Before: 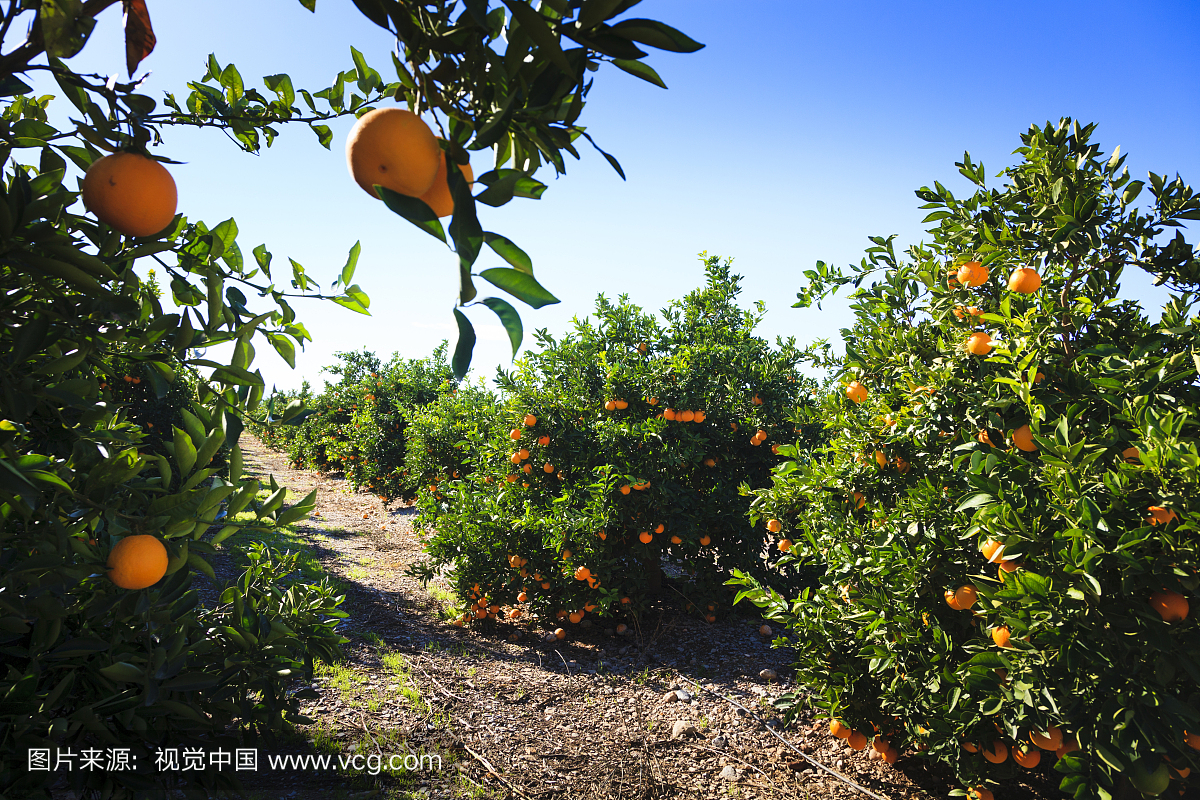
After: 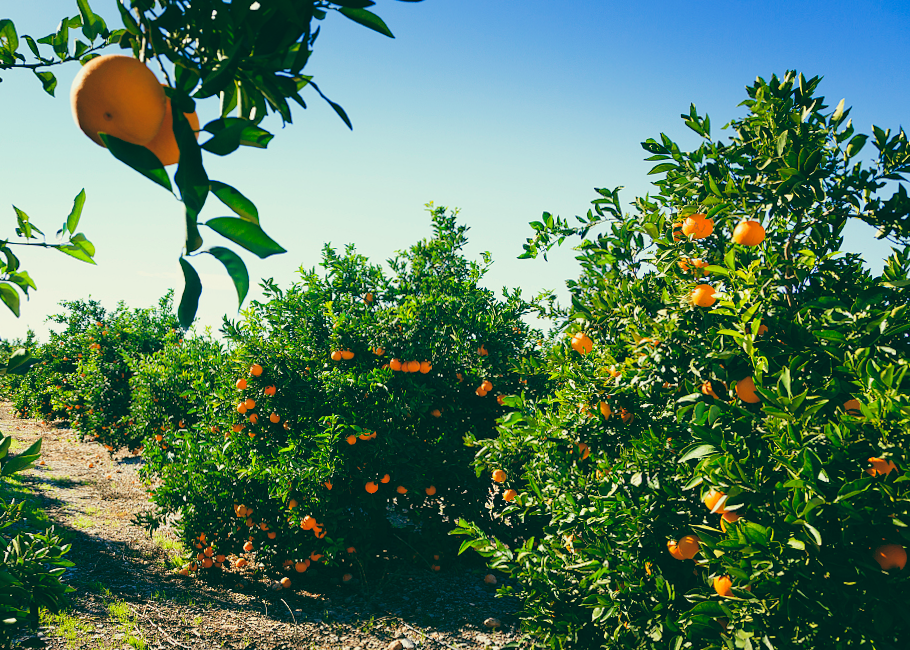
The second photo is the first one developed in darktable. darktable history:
crop: left 23.095%, top 5.827%, bottom 11.854%
rotate and perspective: rotation 0.174°, lens shift (vertical) 0.013, lens shift (horizontal) 0.019, shear 0.001, automatic cropping original format, crop left 0.007, crop right 0.991, crop top 0.016, crop bottom 0.997
color balance: lift [1.005, 0.99, 1.007, 1.01], gamma [1, 1.034, 1.032, 0.966], gain [0.873, 1.055, 1.067, 0.933]
